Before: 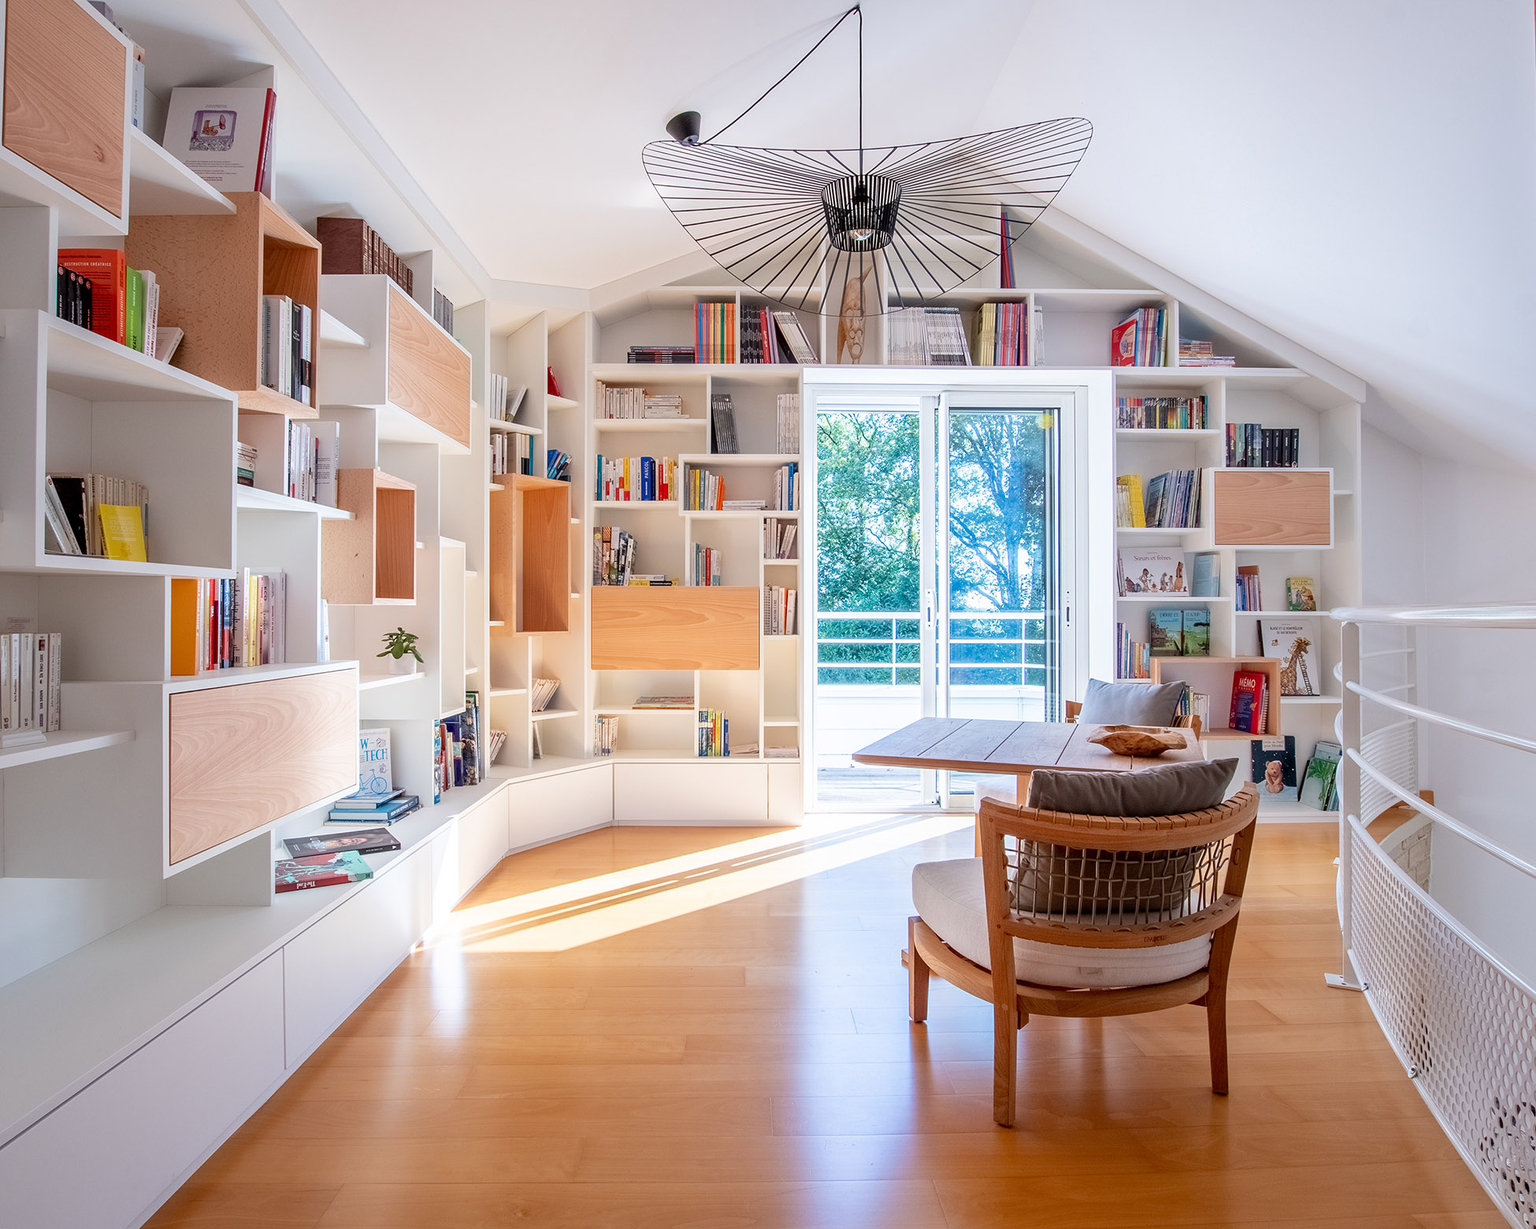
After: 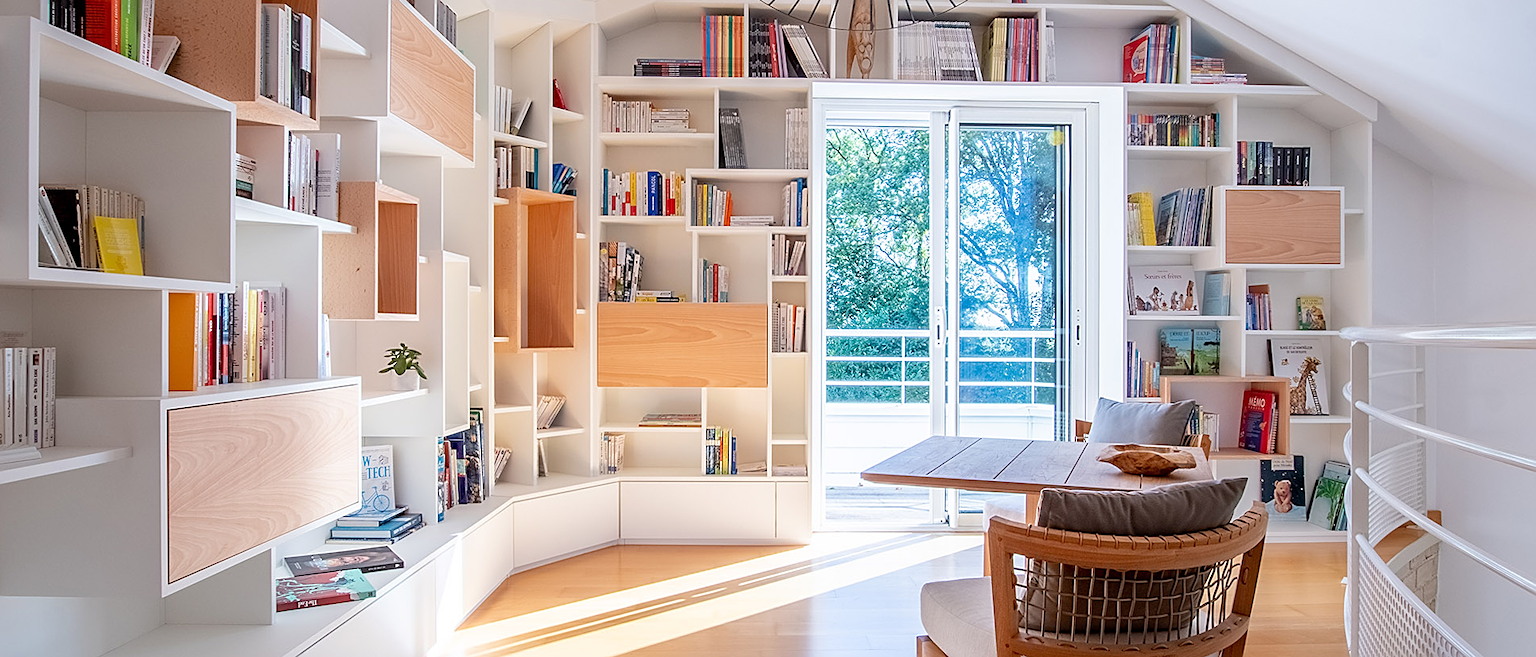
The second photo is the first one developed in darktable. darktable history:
sharpen: on, module defaults
rotate and perspective: rotation 0.174°, lens shift (vertical) 0.013, lens shift (horizontal) 0.019, shear 0.001, automatic cropping original format, crop left 0.007, crop right 0.991, crop top 0.016, crop bottom 0.997
crop and rotate: top 23.043%, bottom 23.437%
